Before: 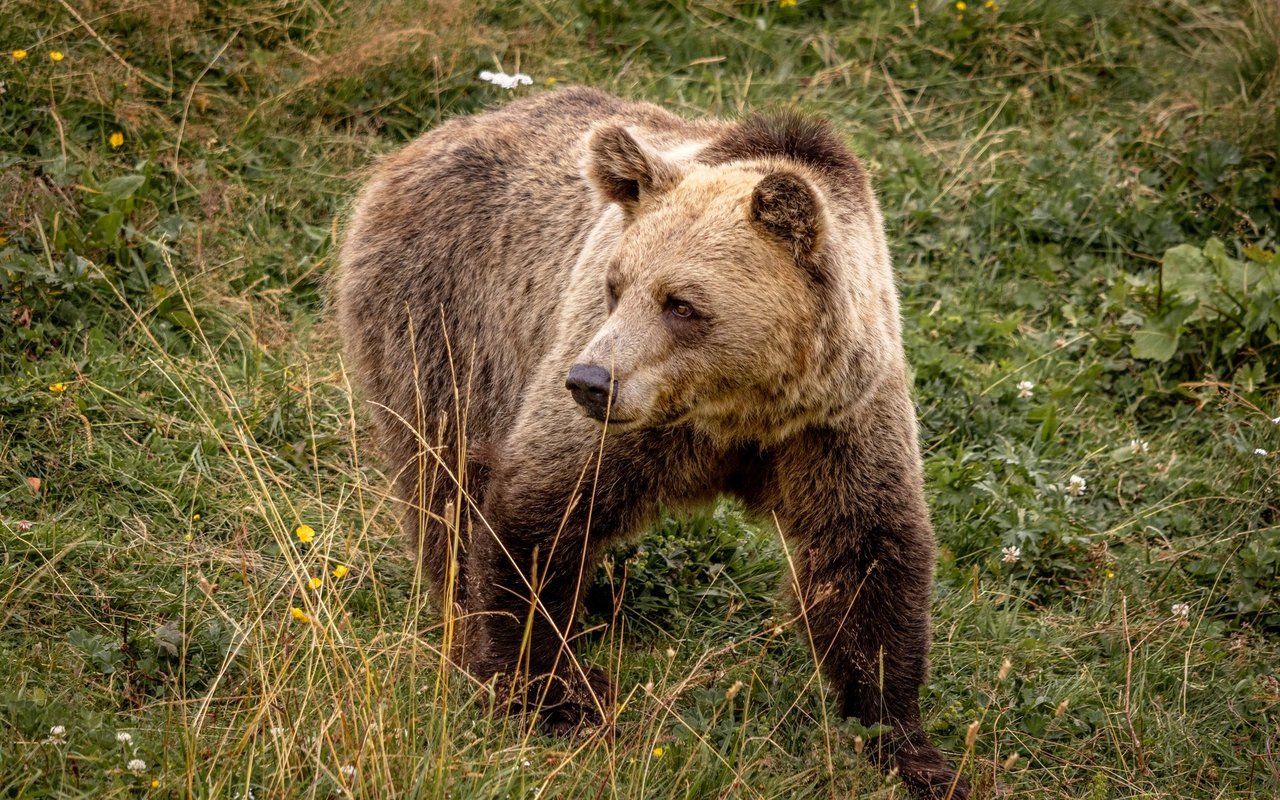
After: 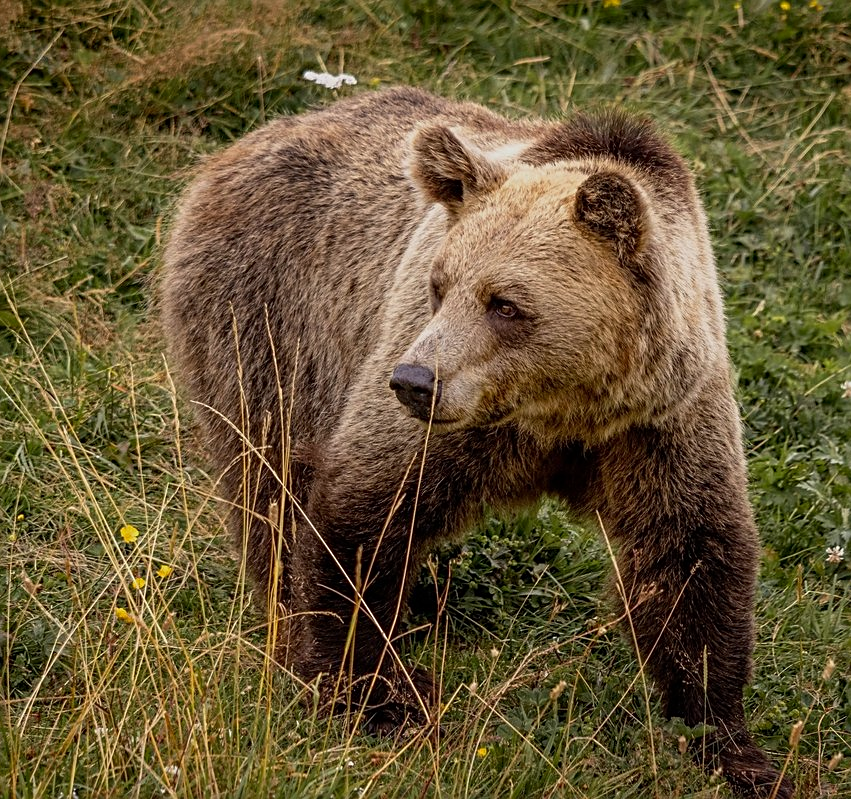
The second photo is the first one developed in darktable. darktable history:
exposure: exposure -0.423 EV, compensate highlight preservation false
crop and rotate: left 13.792%, right 19.672%
contrast brightness saturation: contrast 0.044, saturation 0.066
sharpen: on, module defaults
